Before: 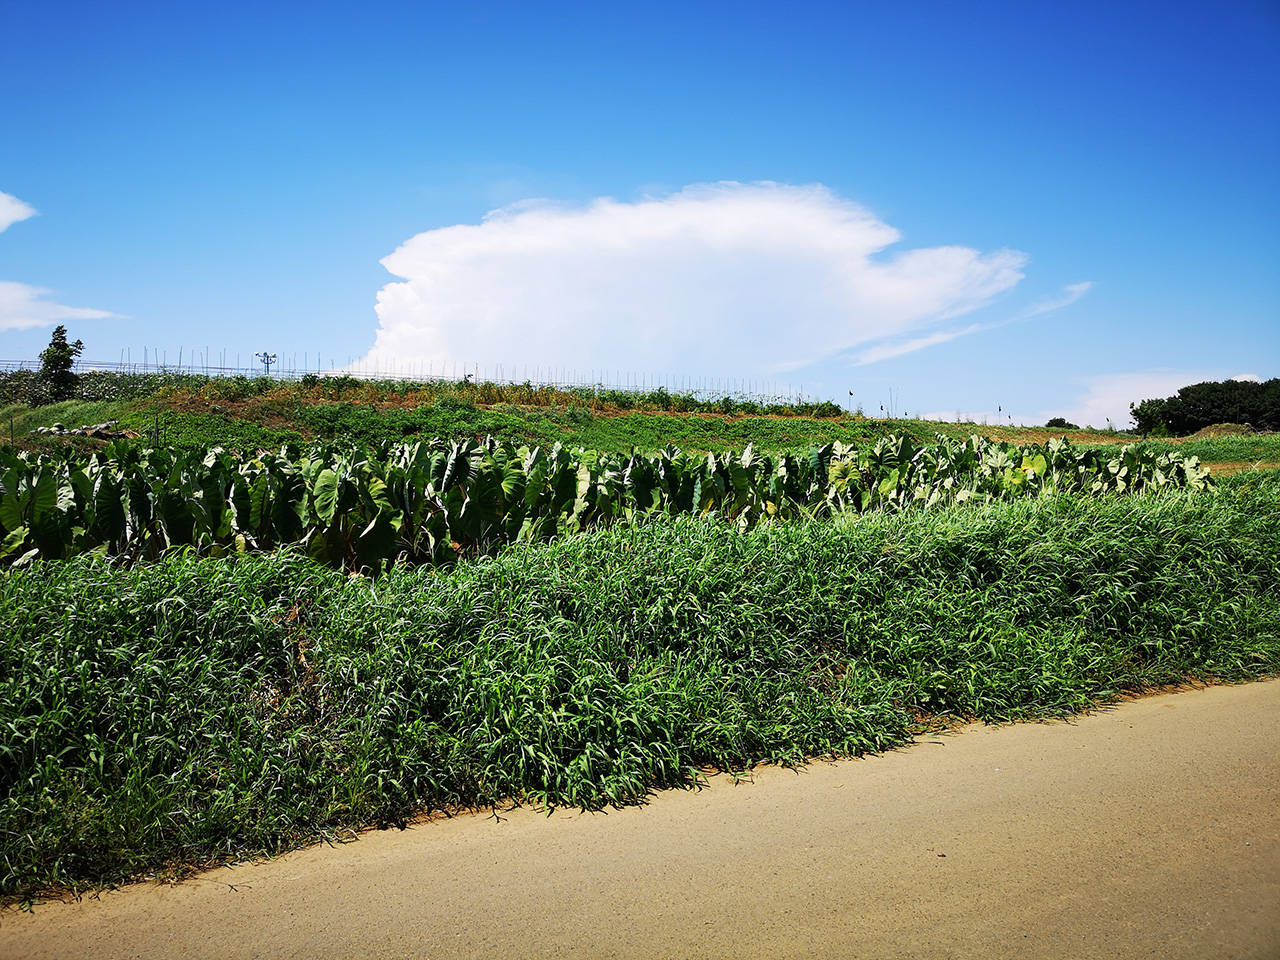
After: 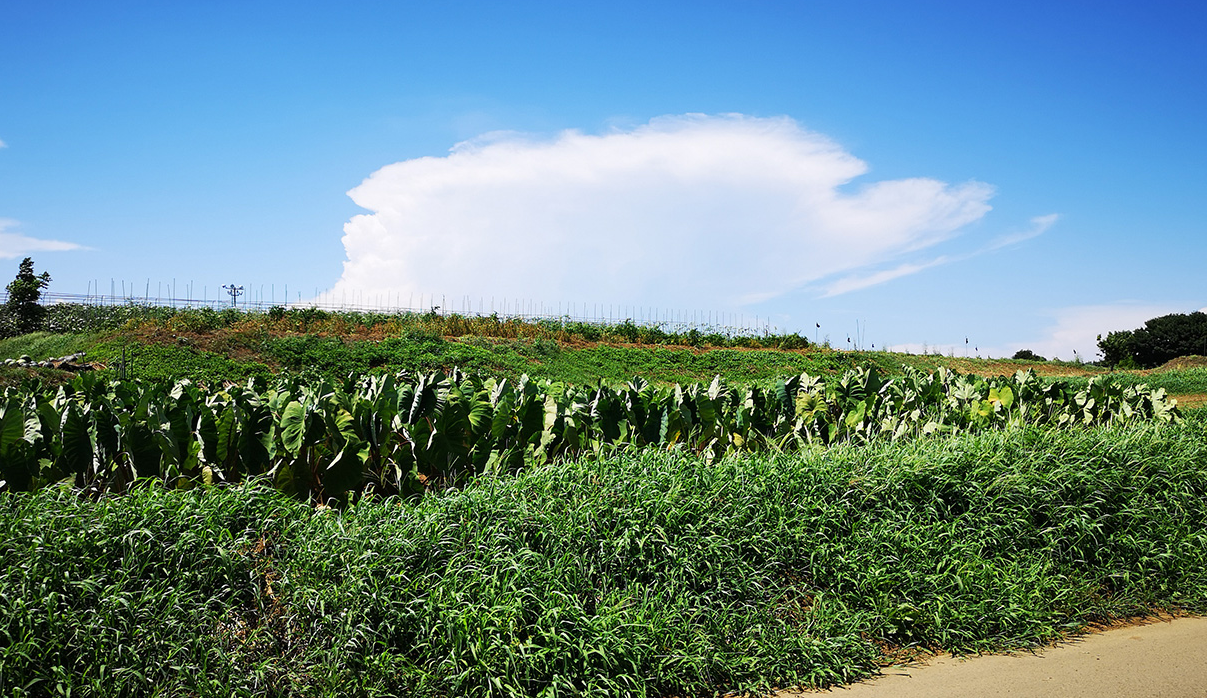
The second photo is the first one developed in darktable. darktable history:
crop: left 2.63%, top 7.128%, right 3.046%, bottom 20.14%
